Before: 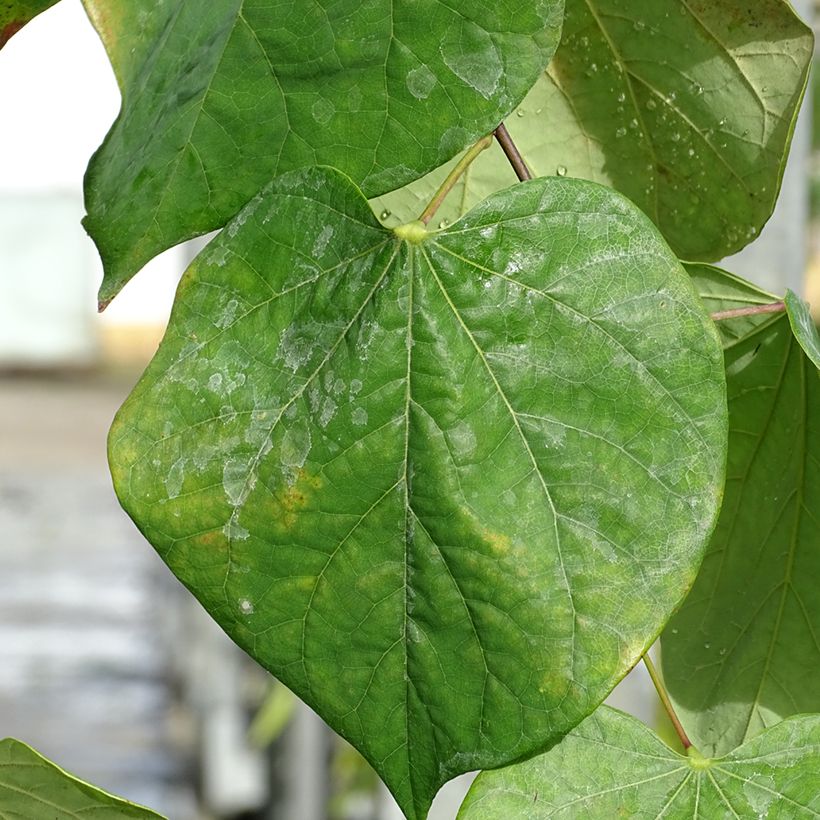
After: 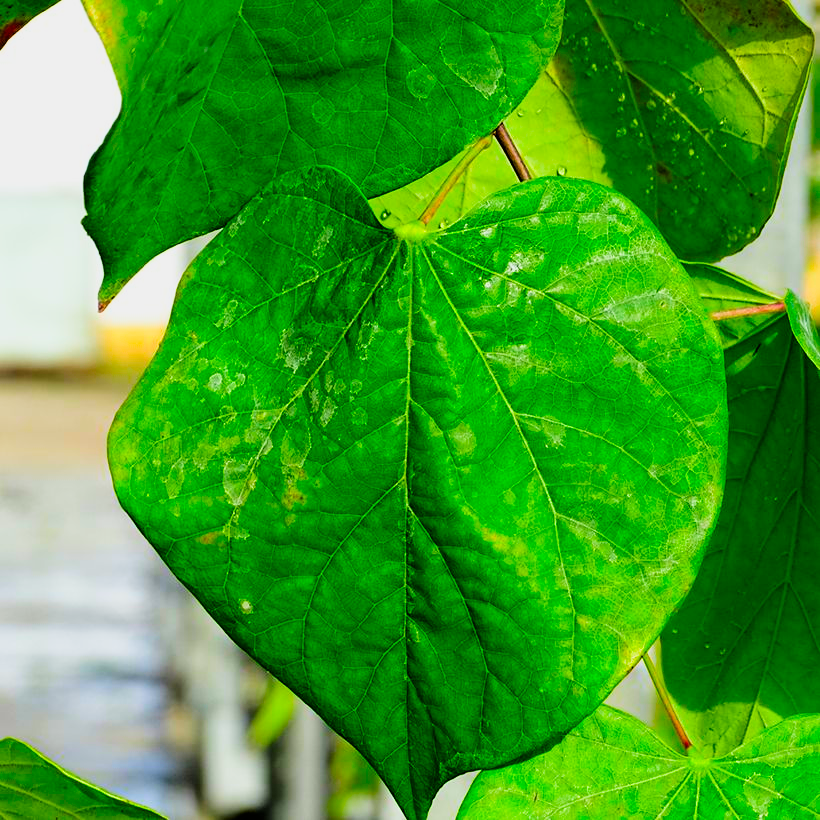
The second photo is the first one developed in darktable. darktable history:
filmic rgb: black relative exposure -5.14 EV, white relative exposure 3.5 EV, hardness 3.17, contrast 1.491, highlights saturation mix -49.55%
color correction: highlights b* -0.019, saturation 2.94
contrast brightness saturation: saturation -0.052
